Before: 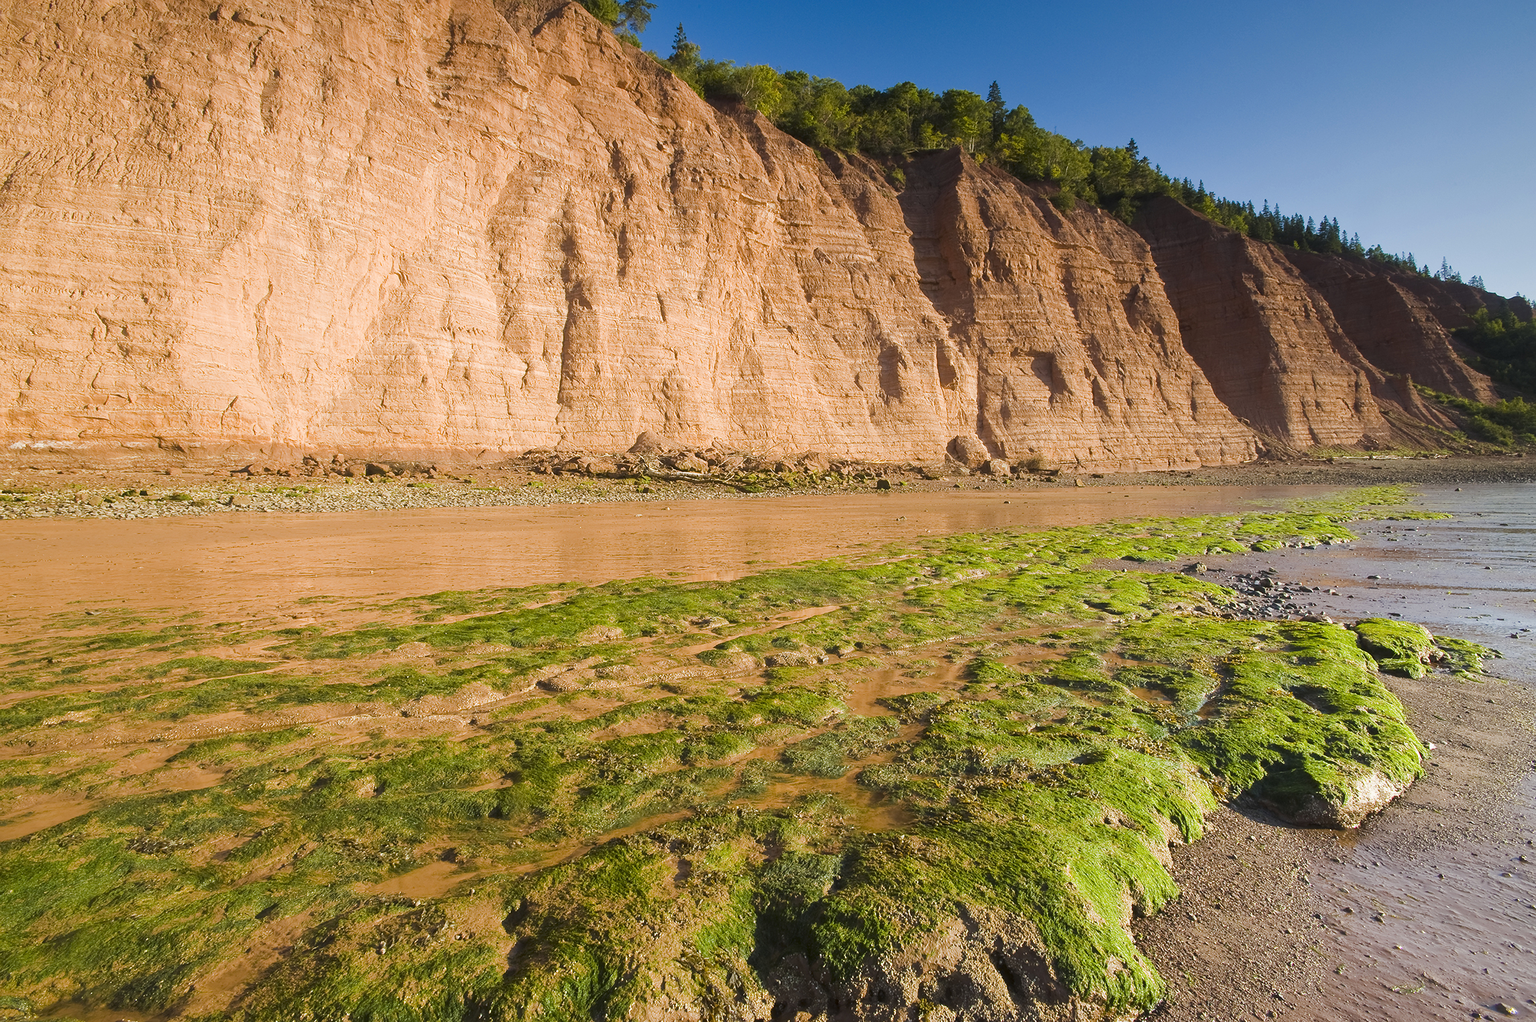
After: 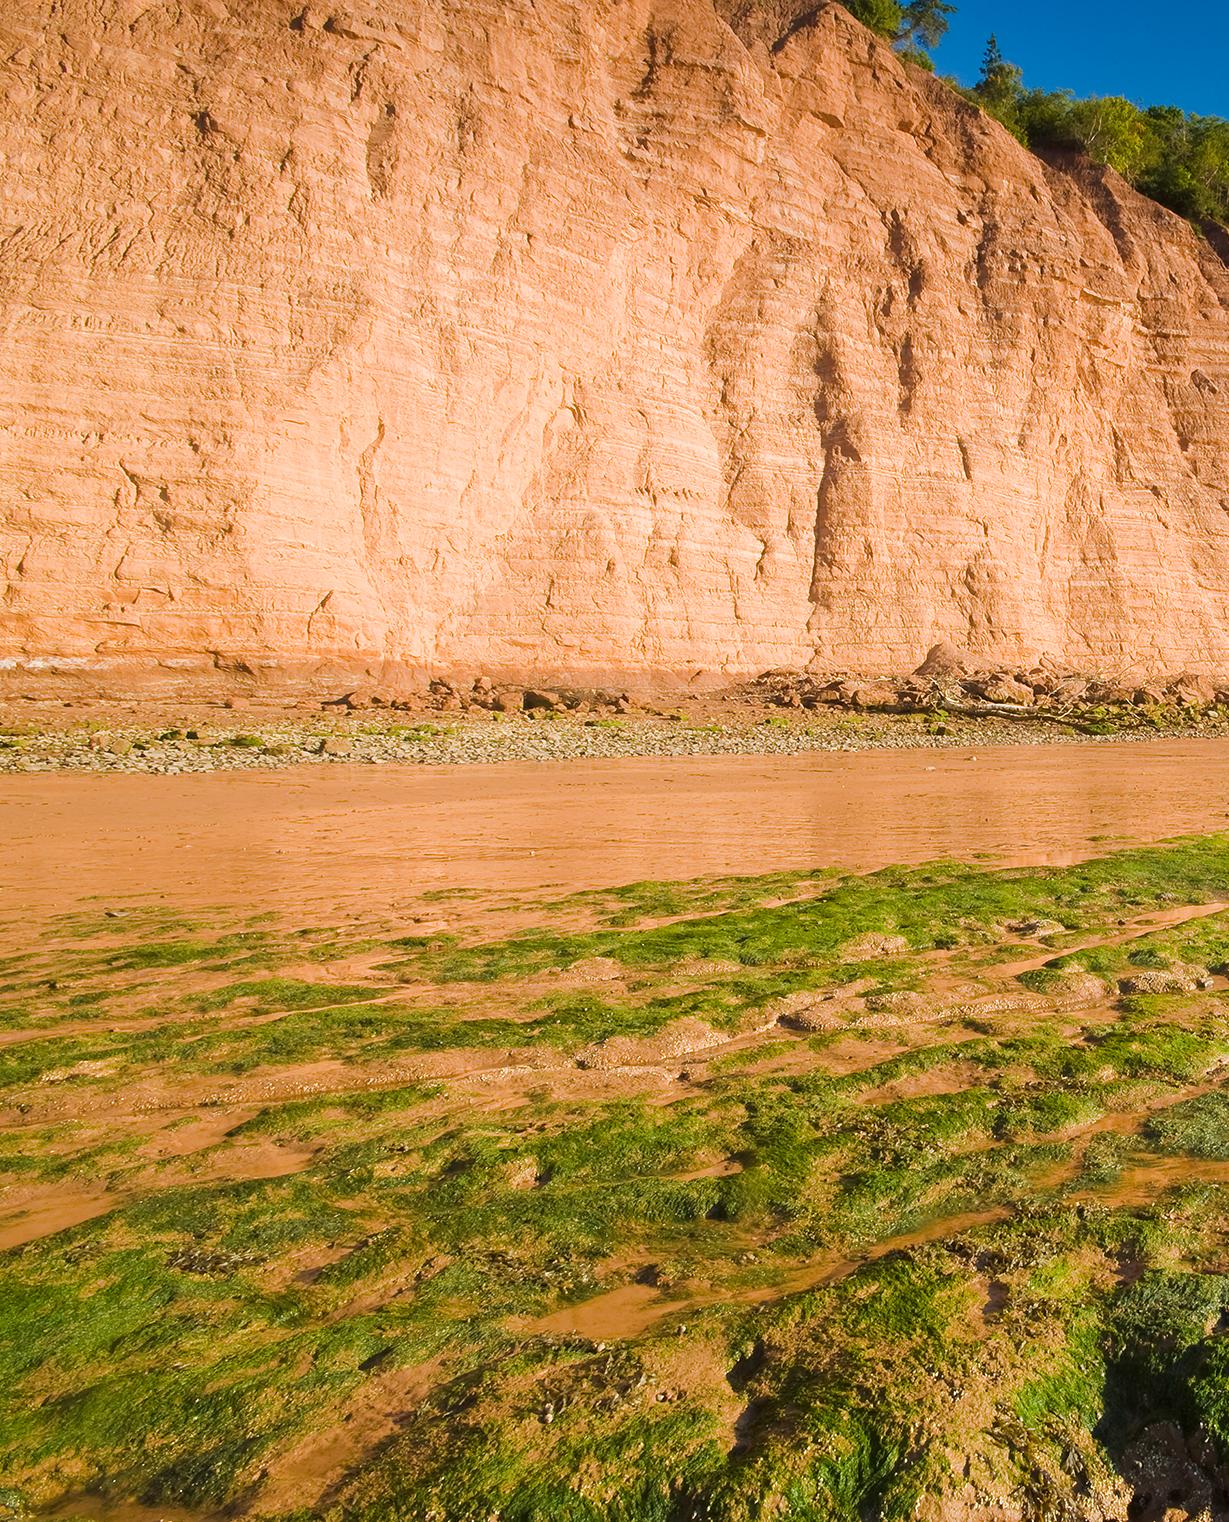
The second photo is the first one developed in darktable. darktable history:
crop: left 1.003%, right 45.294%, bottom 0.083%
